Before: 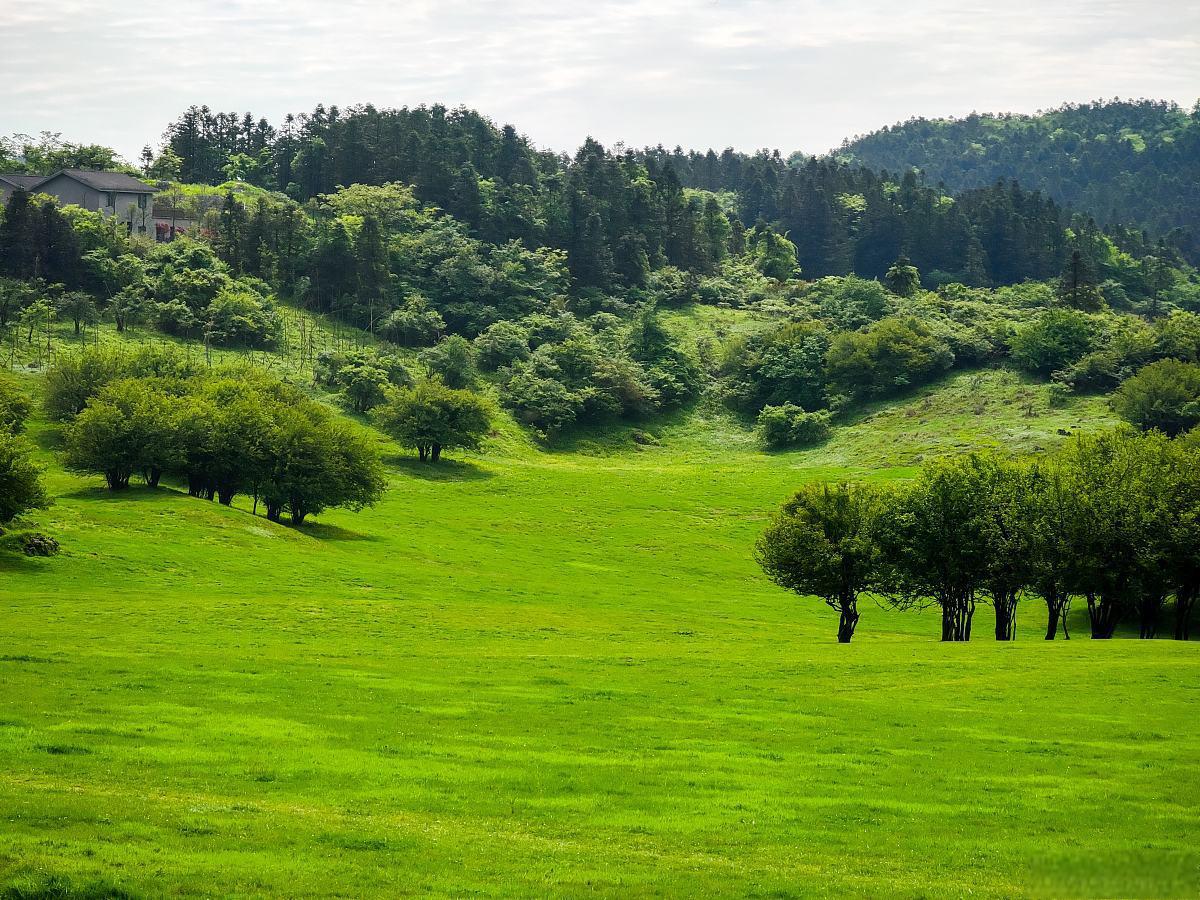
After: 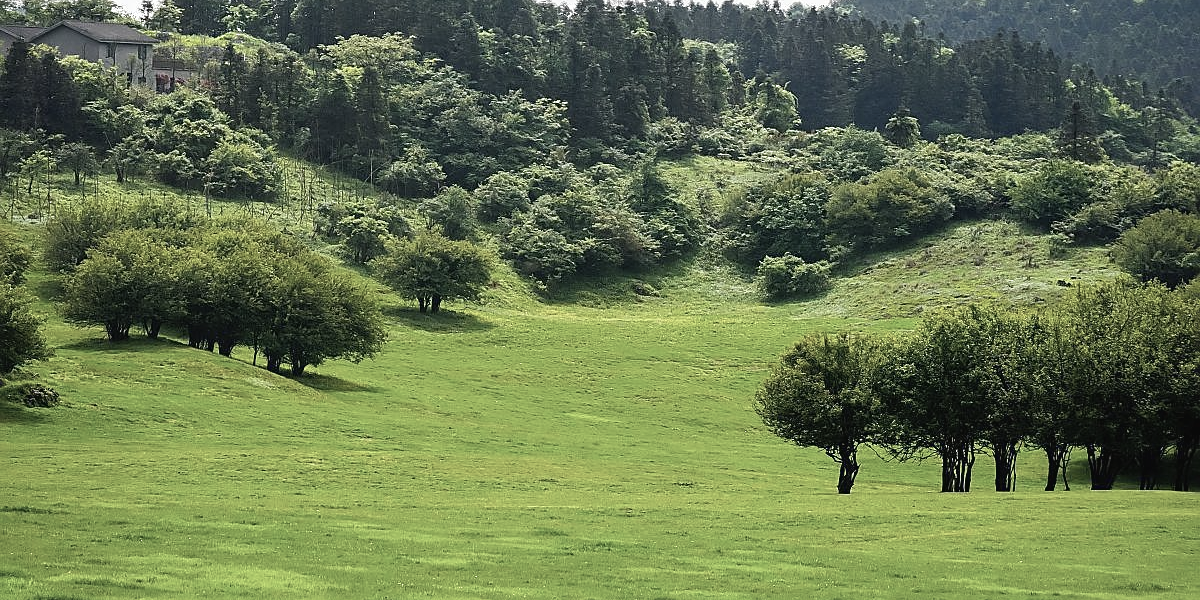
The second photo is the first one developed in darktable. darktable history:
shadows and highlights: shadows -12.72, white point adjustment 3.82, highlights 28.43, highlights color adjustment 72.72%
contrast brightness saturation: contrast -0.049, saturation -0.4
crop: top 16.613%, bottom 16.72%
sharpen: amount 0.491
